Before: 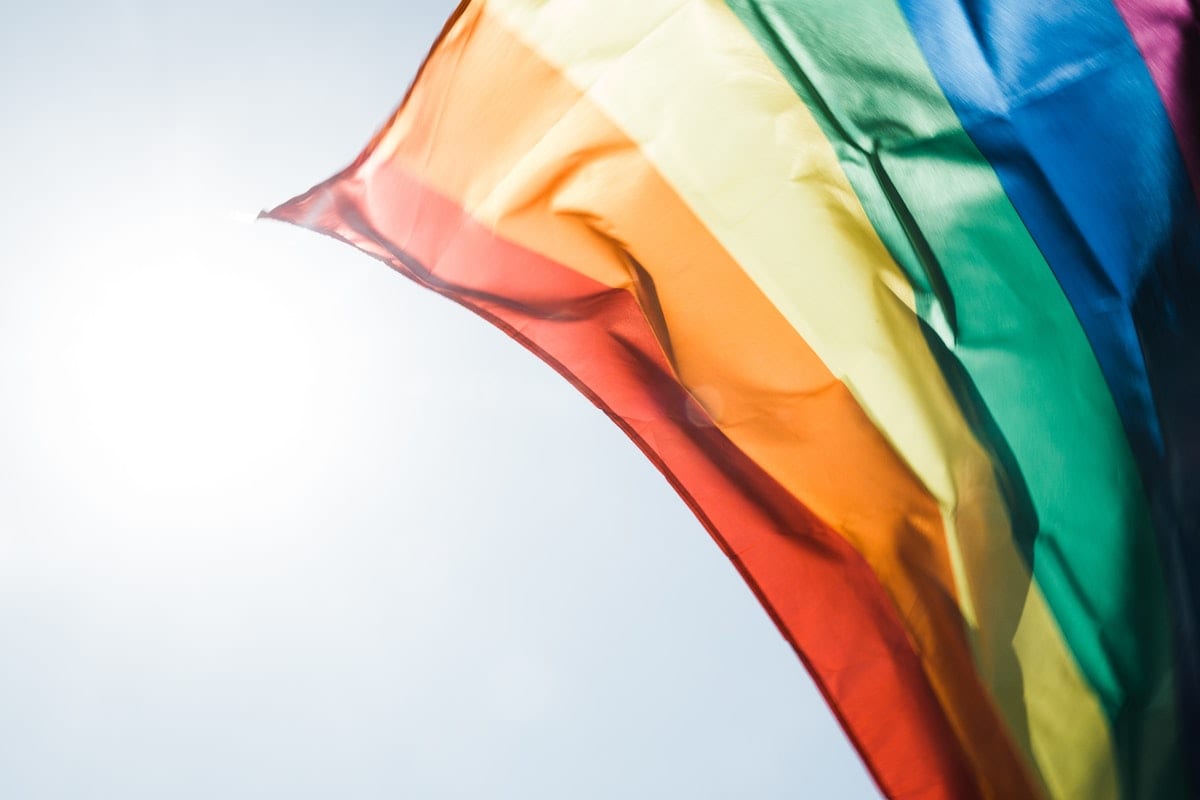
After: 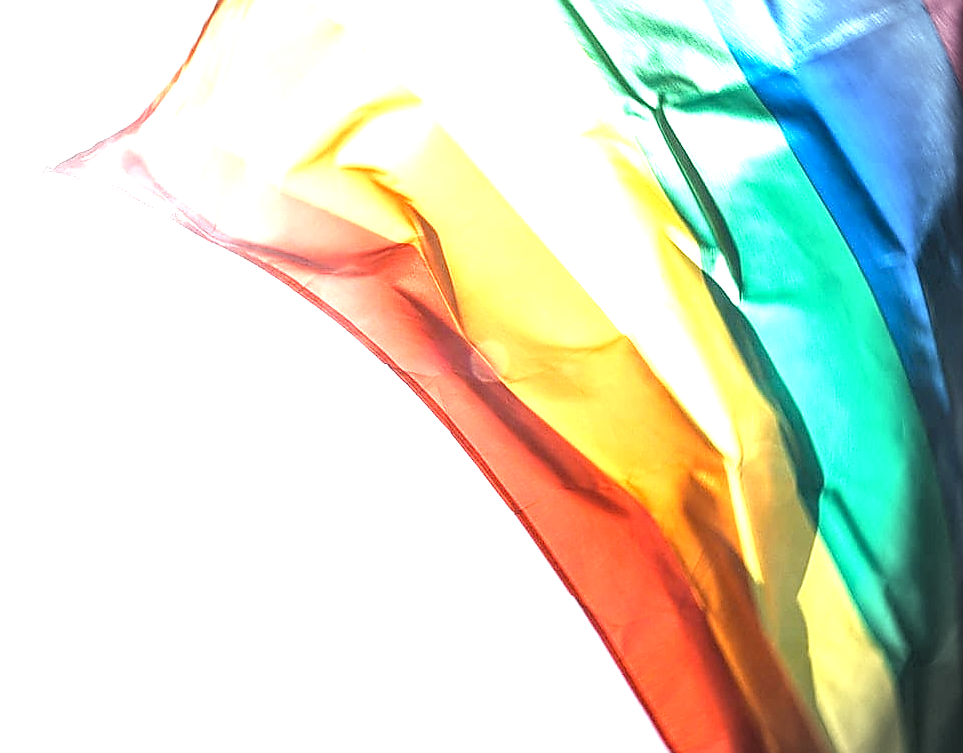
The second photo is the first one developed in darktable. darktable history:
crop and rotate: left 17.959%, top 5.771%, right 1.742%
local contrast: on, module defaults
exposure: black level correction 0.001, exposure 1.646 EV, compensate exposure bias true, compensate highlight preservation false
sharpen: radius 1.4, amount 1.25, threshold 0.7
vignetting: fall-off start 88.03%, fall-off radius 24.9%
color zones: curves: ch0 [(0.068, 0.464) (0.25, 0.5) (0.48, 0.508) (0.75, 0.536) (0.886, 0.476) (0.967, 0.456)]; ch1 [(0.066, 0.456) (0.25, 0.5) (0.616, 0.508) (0.746, 0.56) (0.934, 0.444)]
white balance: emerald 1
